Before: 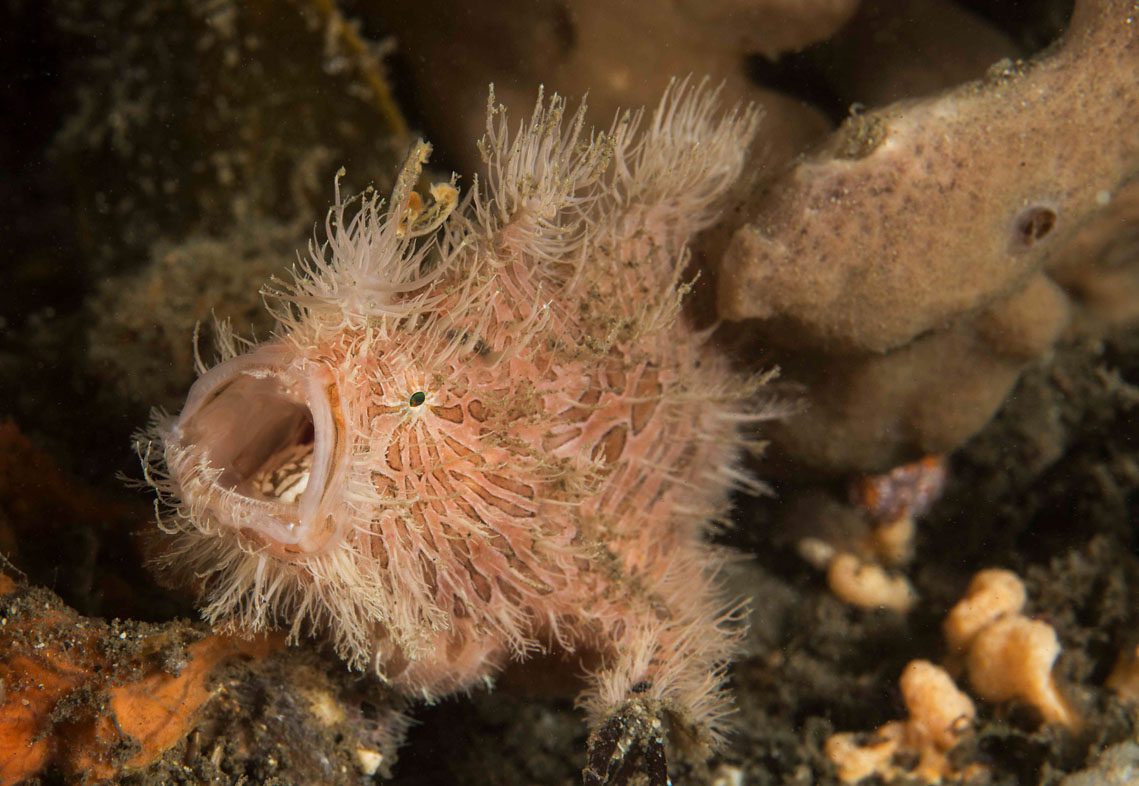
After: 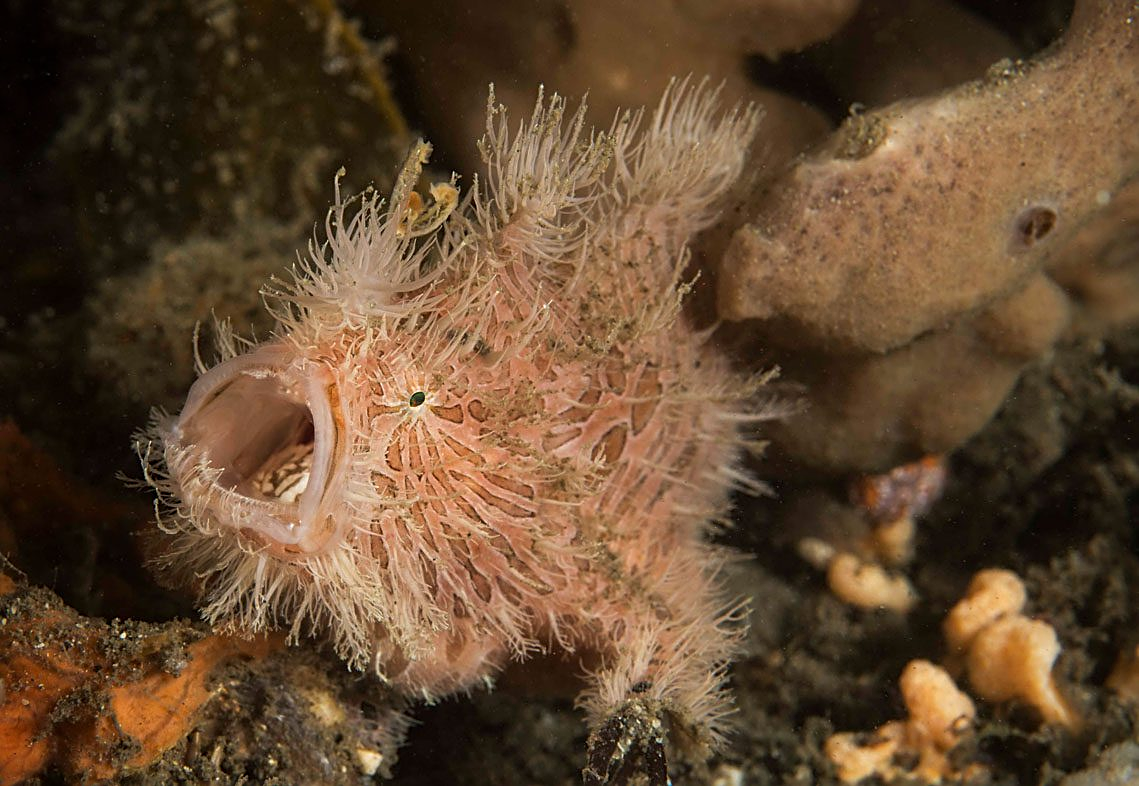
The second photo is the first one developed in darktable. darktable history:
sharpen: on, module defaults
vignetting: fall-off start 97.23%, saturation -0.024, center (-0.033, -0.042), width/height ratio 1.179, unbound false
